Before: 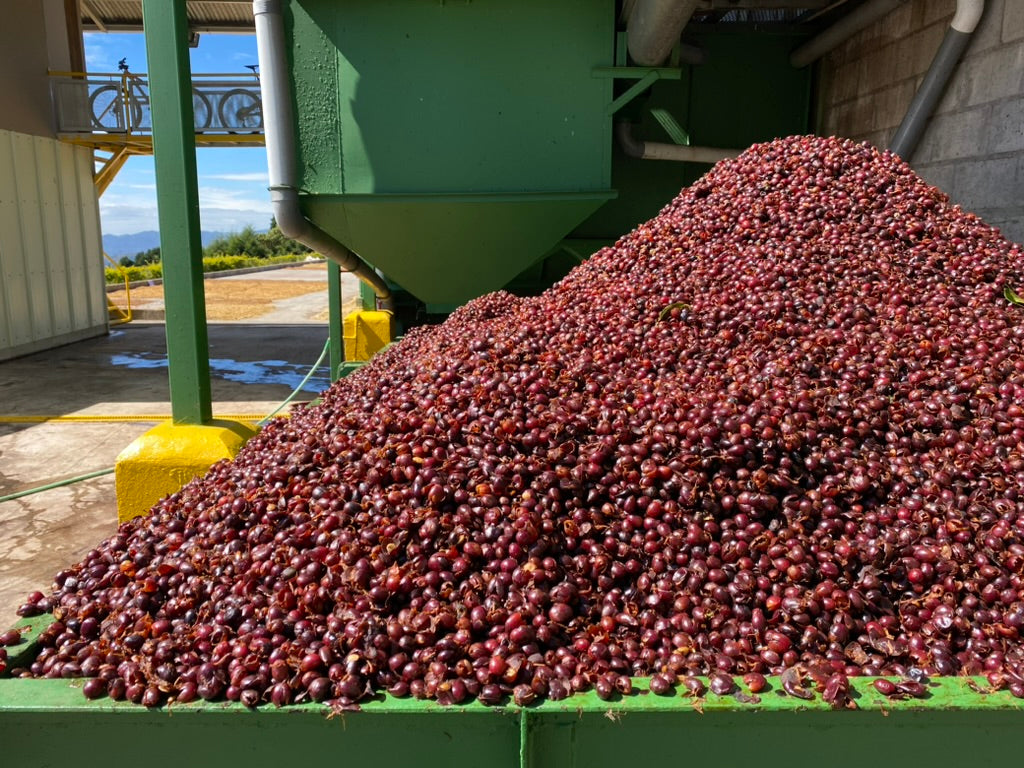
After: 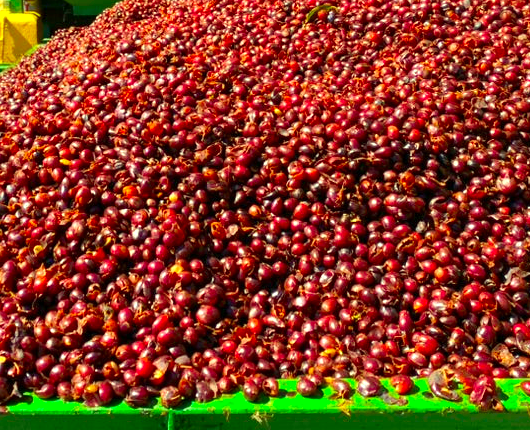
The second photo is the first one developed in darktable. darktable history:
crop: left 34.479%, top 38.822%, right 13.718%, bottom 5.172%
color correction: highlights a* -10.77, highlights b* 9.8, saturation 1.72
exposure: exposure 0.559 EV, compensate highlight preservation false
